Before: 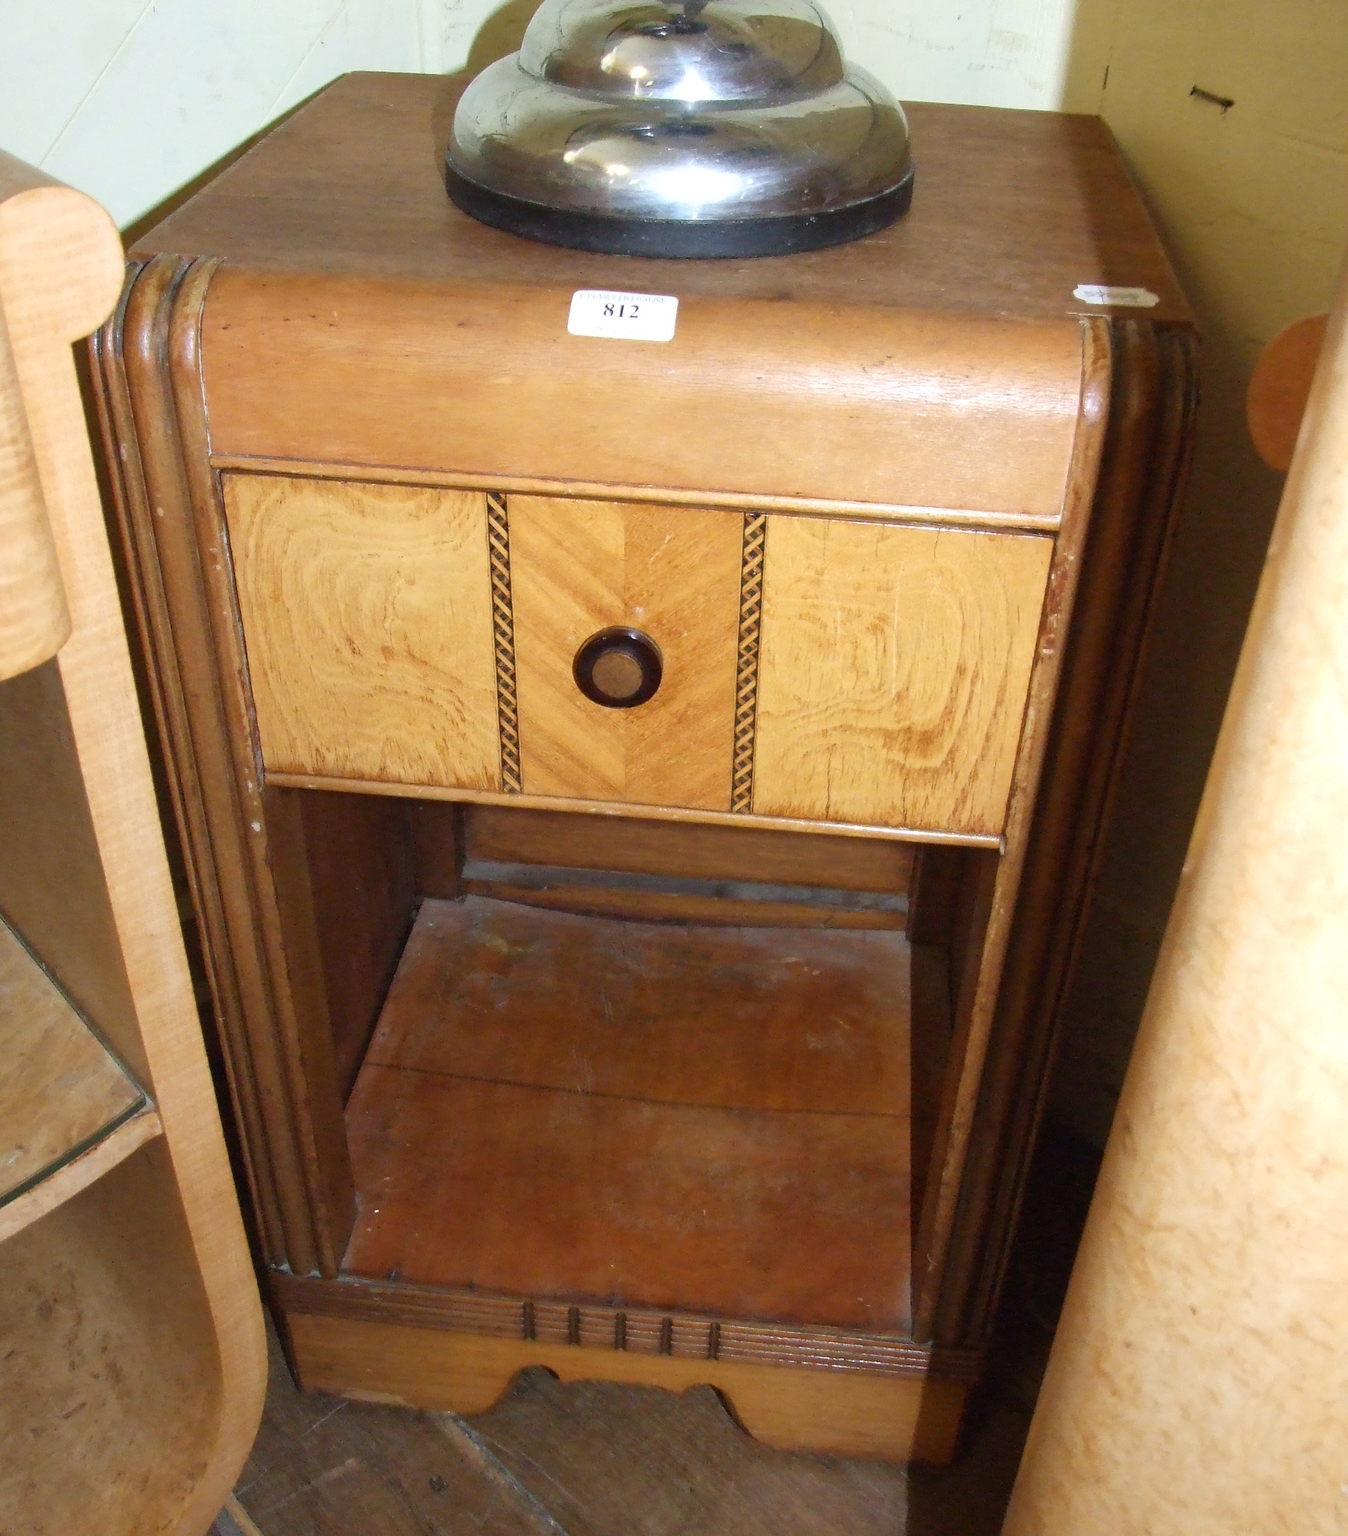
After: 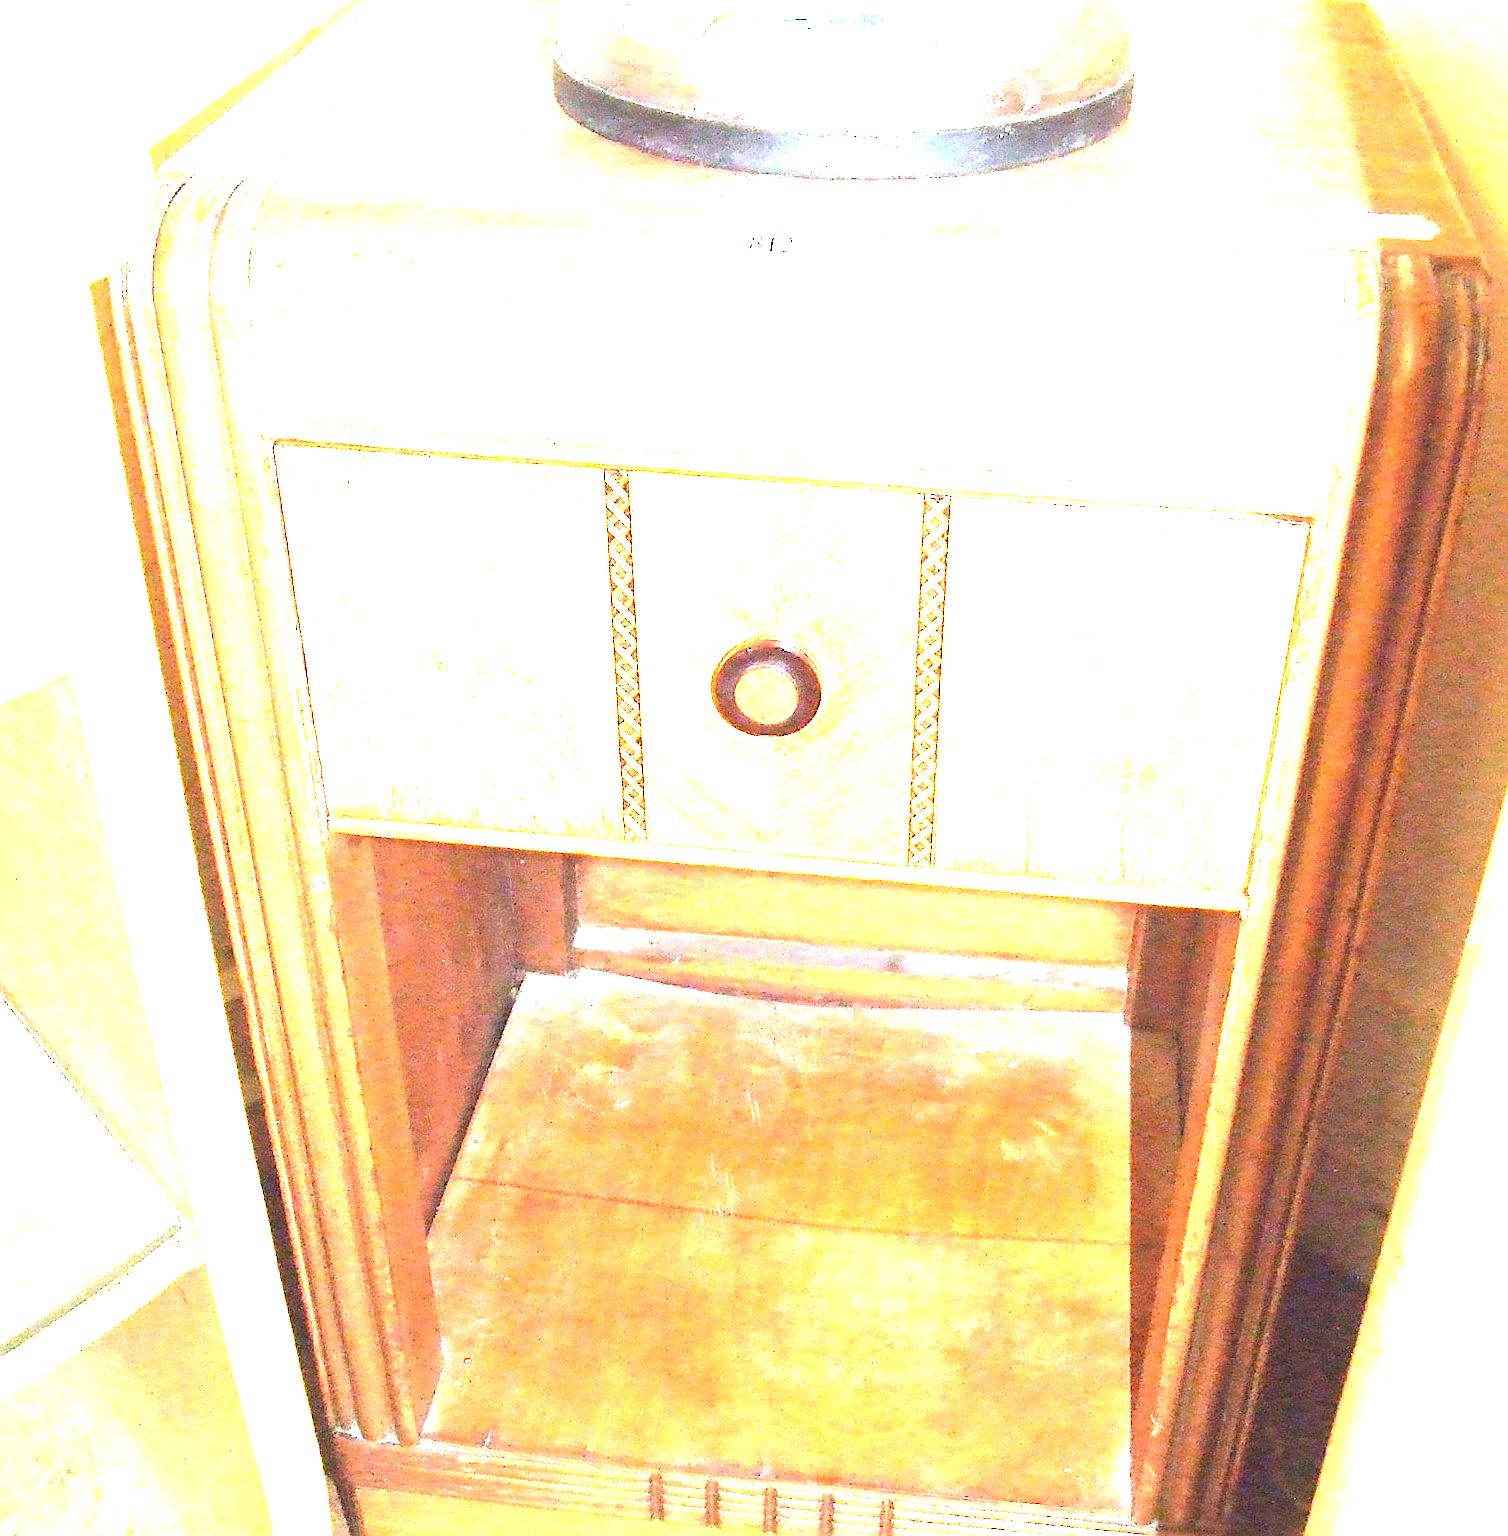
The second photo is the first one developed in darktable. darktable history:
crop: top 7.474%, right 9.767%, bottom 11.929%
sharpen: on, module defaults
exposure: black level correction 0, exposure 4.093 EV, compensate highlight preservation false
